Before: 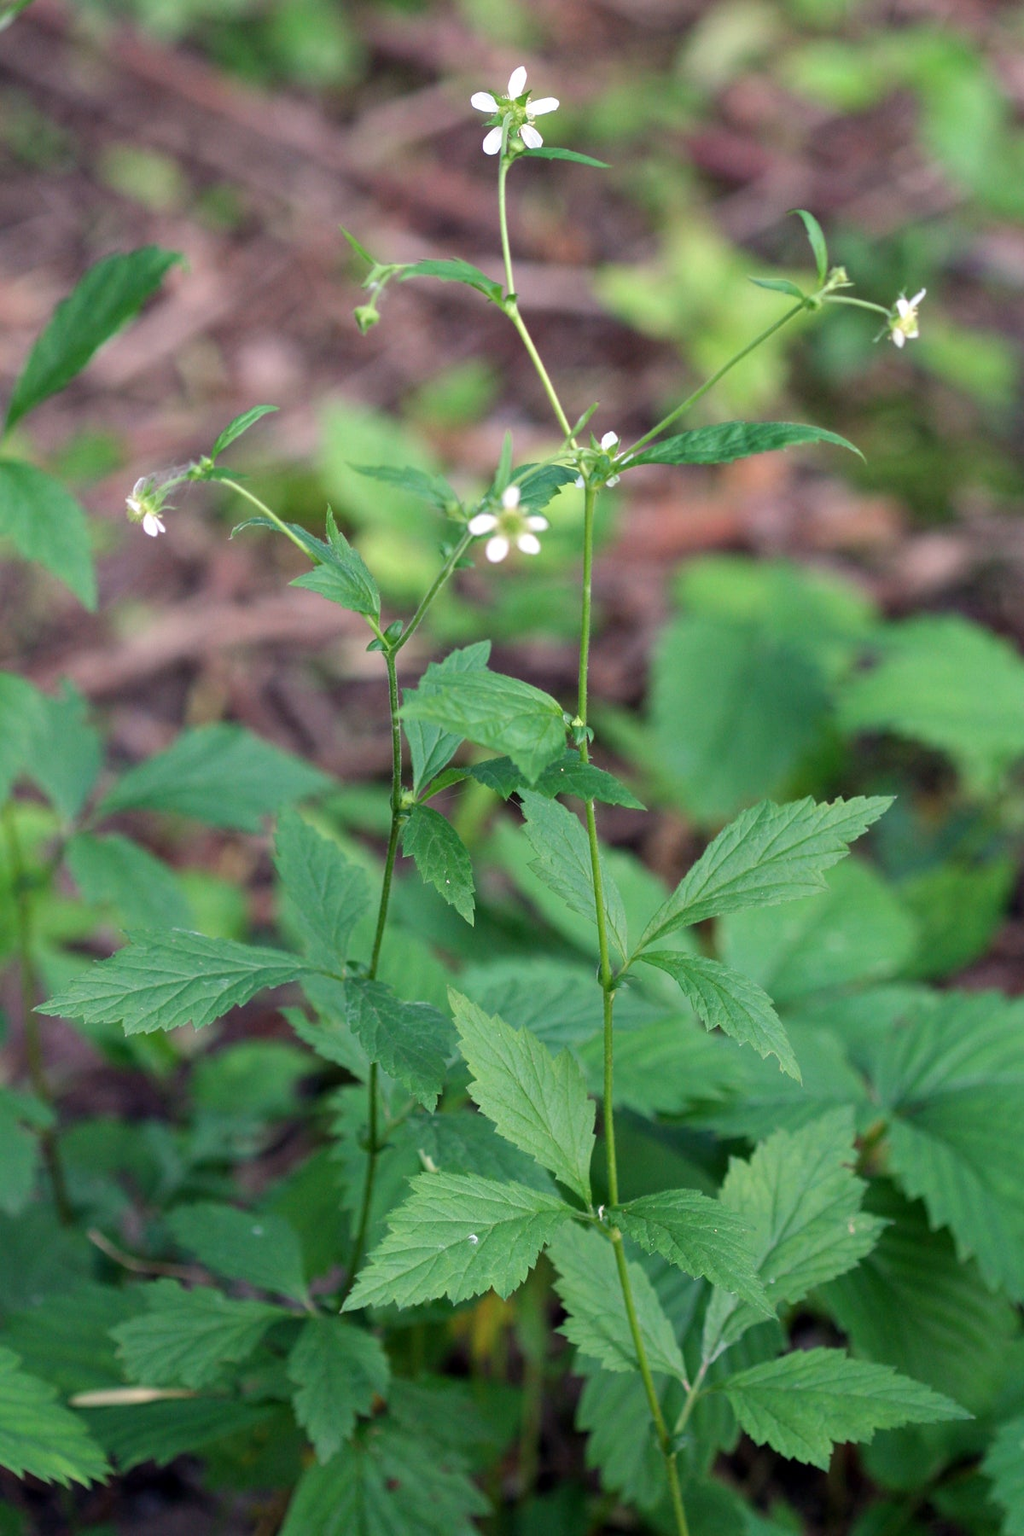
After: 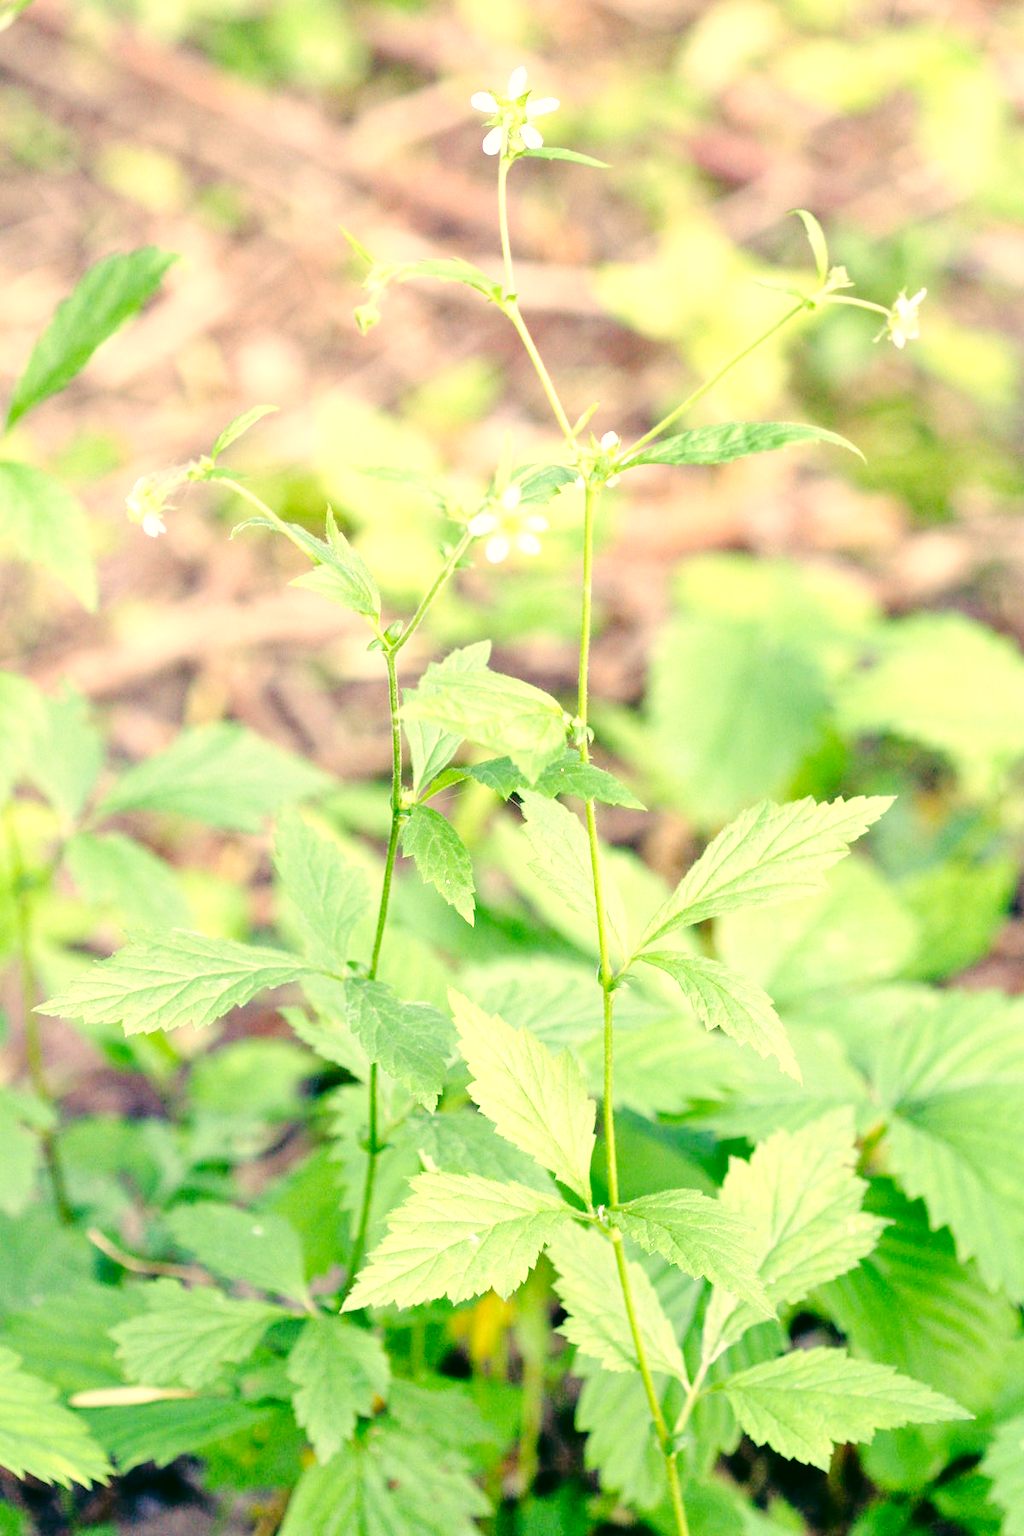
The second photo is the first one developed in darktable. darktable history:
tone curve: curves: ch0 [(0, 0.014) (0.12, 0.096) (0.386, 0.49) (0.54, 0.684) (0.751, 0.855) (0.89, 0.943) (0.998, 0.989)]; ch1 [(0, 0) (0.133, 0.099) (0.437, 0.41) (0.5, 0.5) (0.517, 0.536) (0.548, 0.575) (0.582, 0.631) (0.627, 0.688) (0.836, 0.868) (1, 1)]; ch2 [(0, 0) (0.374, 0.341) (0.456, 0.443) (0.478, 0.49) (0.501, 0.5) (0.528, 0.538) (0.55, 0.6) (0.572, 0.63) (0.702, 0.765) (1, 1)], preserve colors none
exposure: black level correction 0, exposure 1.508 EV, compensate exposure bias true, compensate highlight preservation false
color correction: highlights a* 5.03, highlights b* 24.81, shadows a* -15.7, shadows b* 3.84
tone equalizer: -8 EV 0.014 EV, -7 EV -0.04 EV, -6 EV 0.043 EV, -5 EV 0.027 EV, -4 EV 0.307 EV, -3 EV 0.649 EV, -2 EV 0.587 EV, -1 EV 0.174 EV, +0 EV 0.042 EV
